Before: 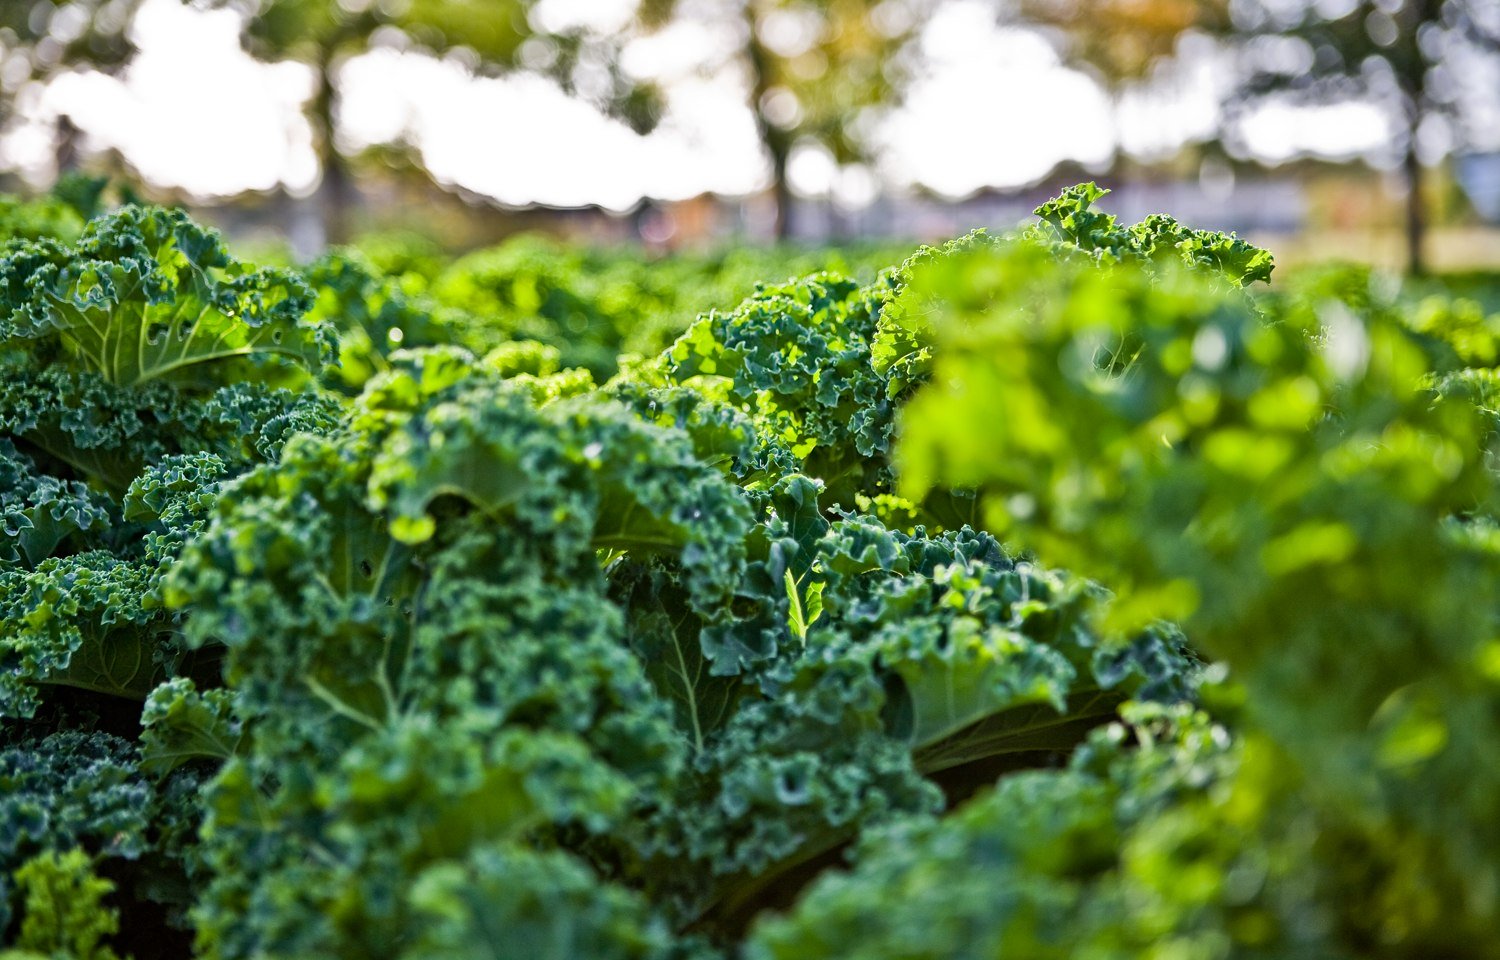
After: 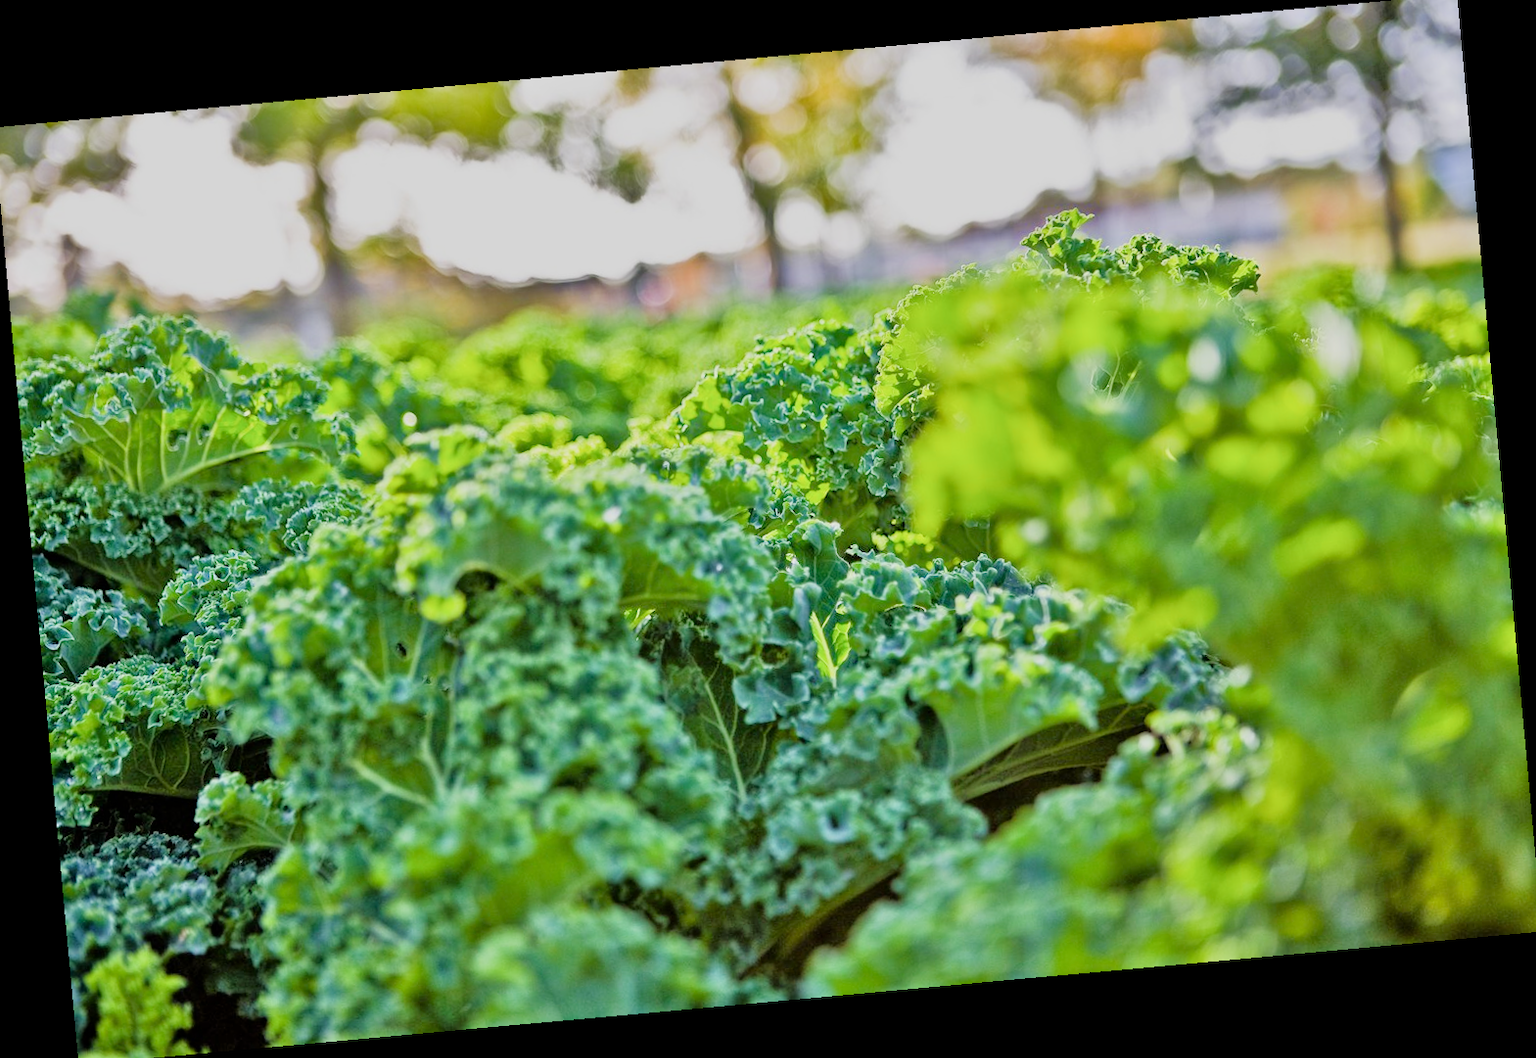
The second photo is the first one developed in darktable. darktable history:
tone equalizer: -8 EV 2 EV, -7 EV 2 EV, -6 EV 2 EV, -5 EV 2 EV, -4 EV 2 EV, -3 EV 1.5 EV, -2 EV 1 EV, -1 EV 0.5 EV
rotate and perspective: rotation -5.2°, automatic cropping off
crop: left 0.434%, top 0.485%, right 0.244%, bottom 0.386%
filmic rgb: black relative exposure -7.65 EV, white relative exposure 4.56 EV, hardness 3.61, contrast 1.05
